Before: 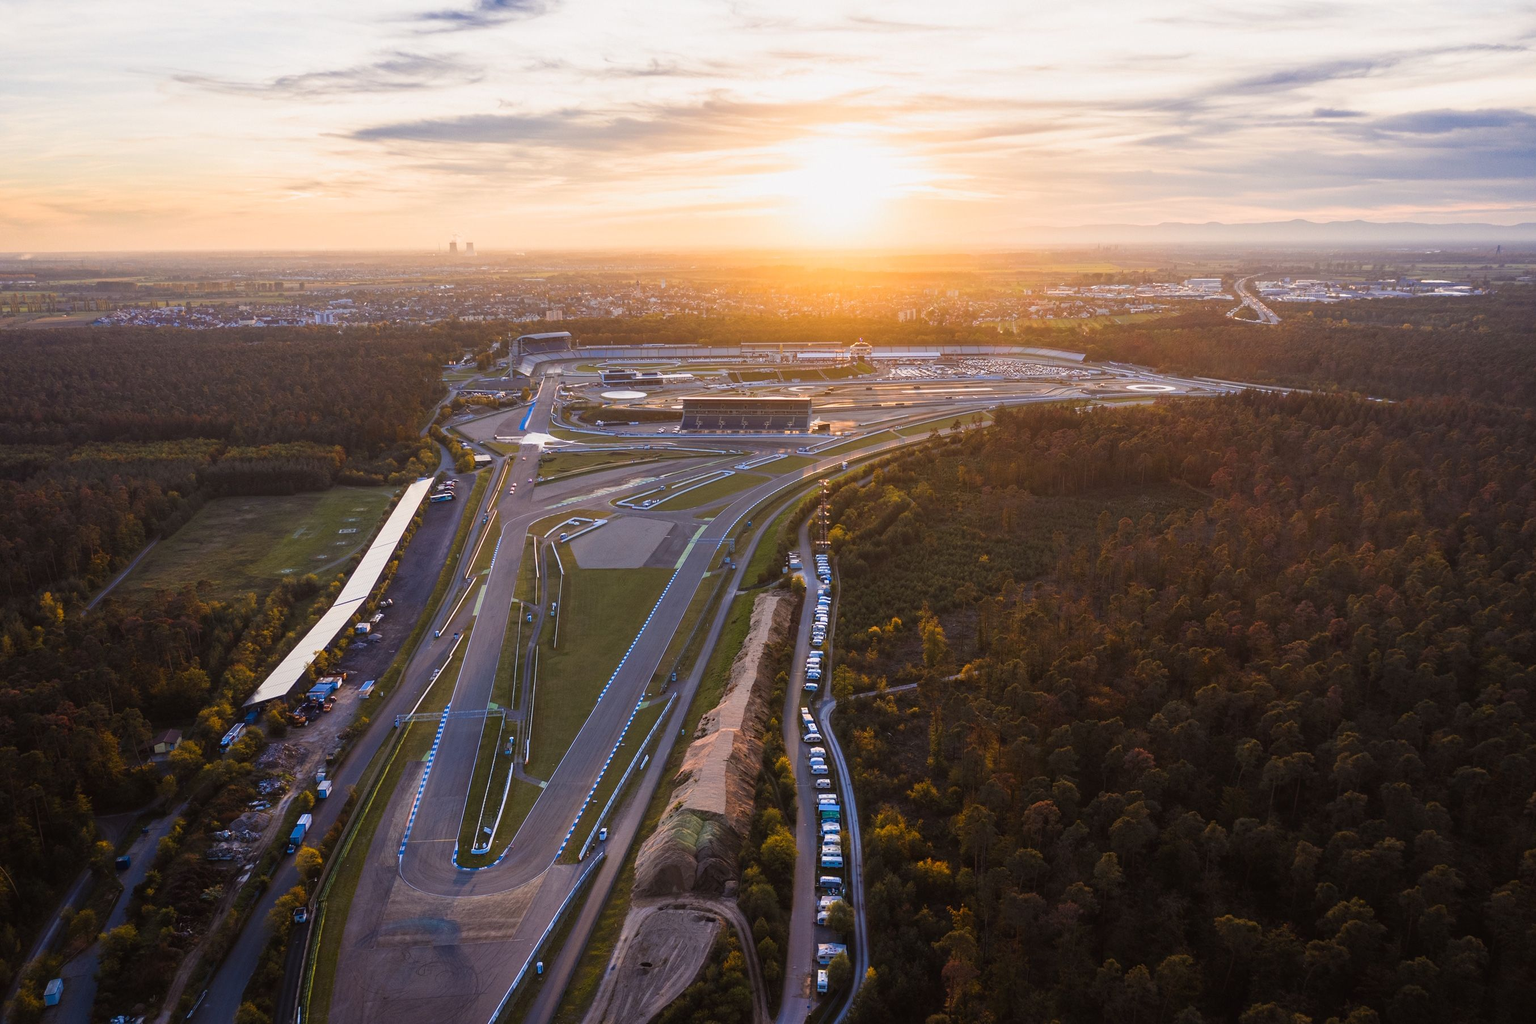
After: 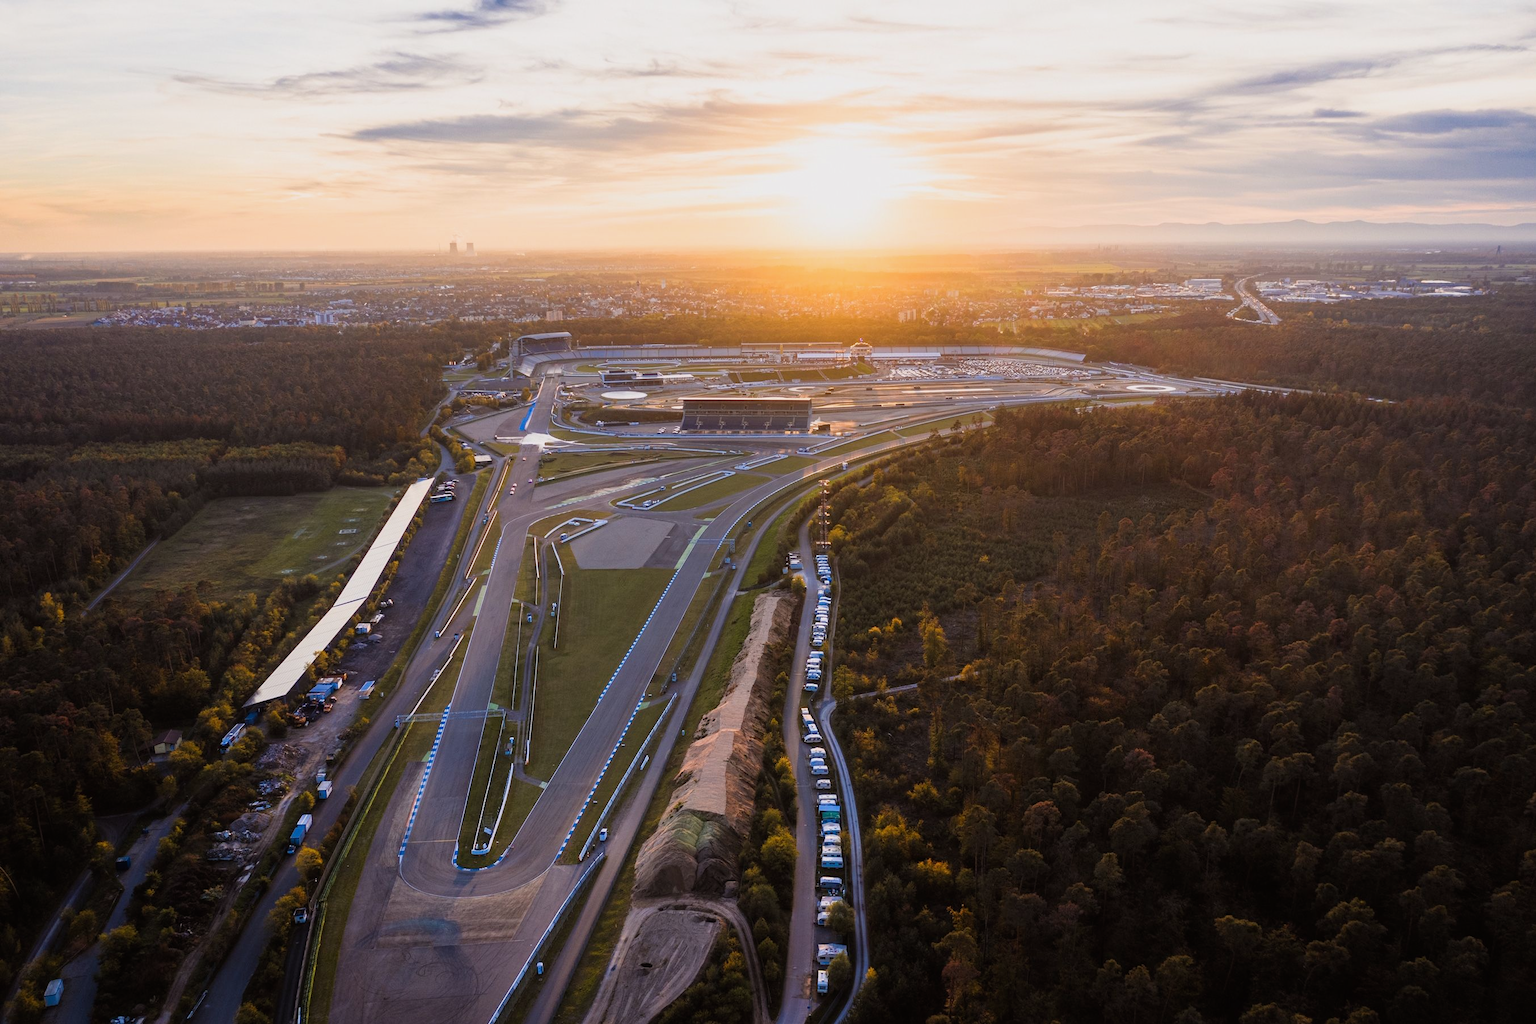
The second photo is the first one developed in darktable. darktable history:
filmic rgb: black relative exposure -9.51 EV, white relative exposure 3.03 EV, hardness 6.13
